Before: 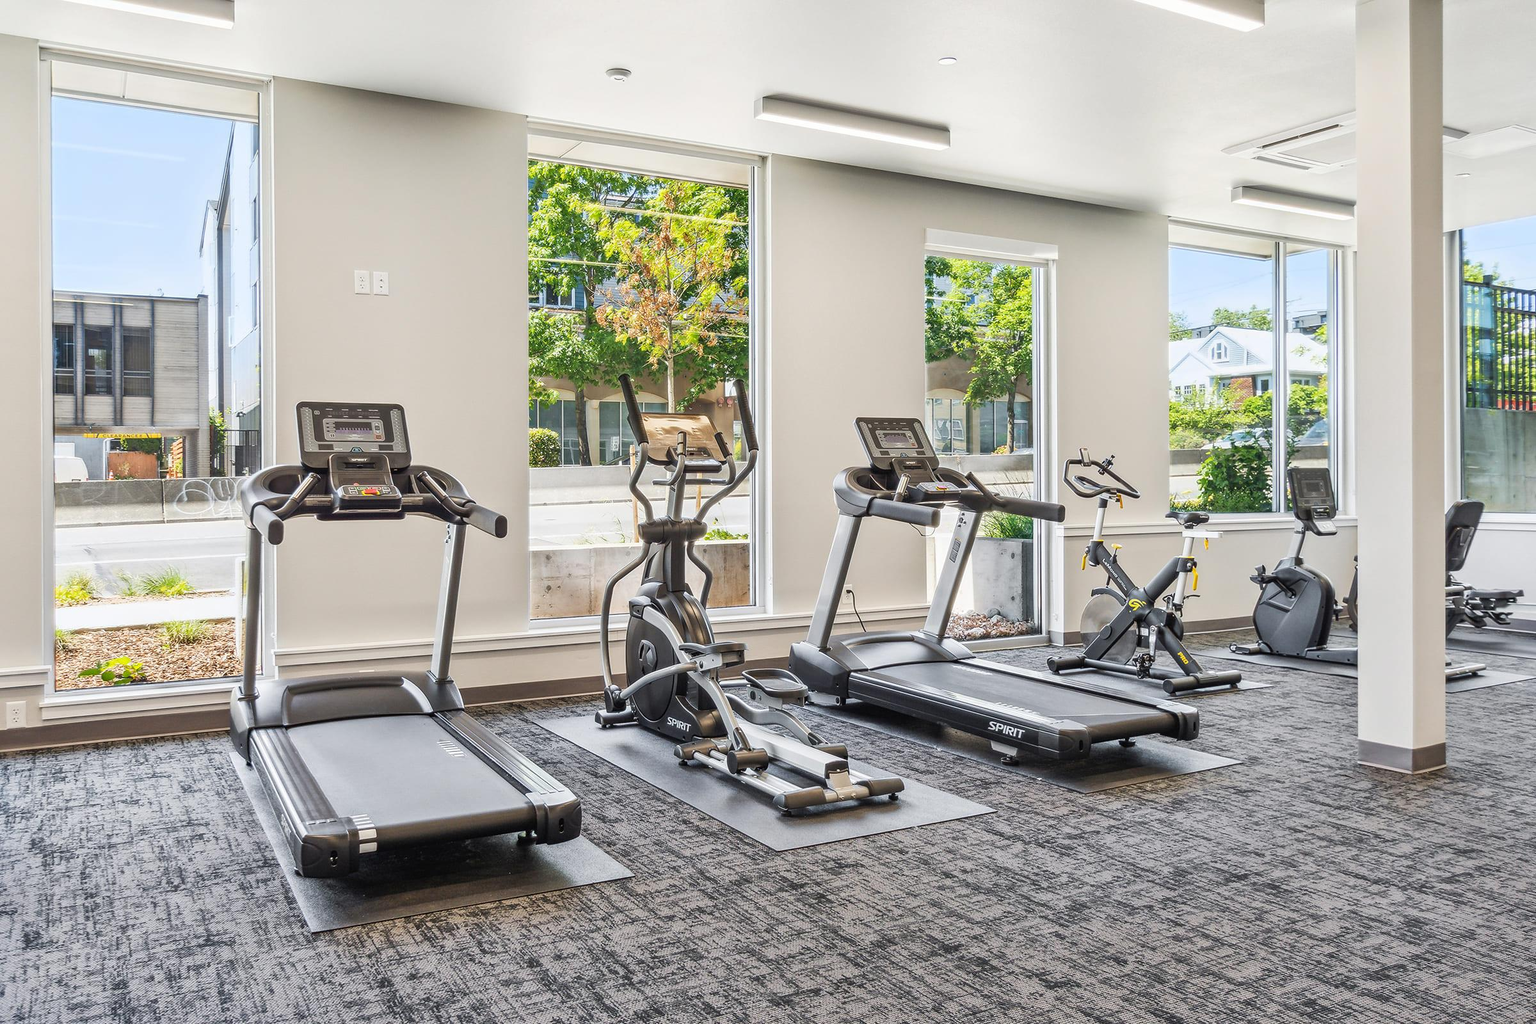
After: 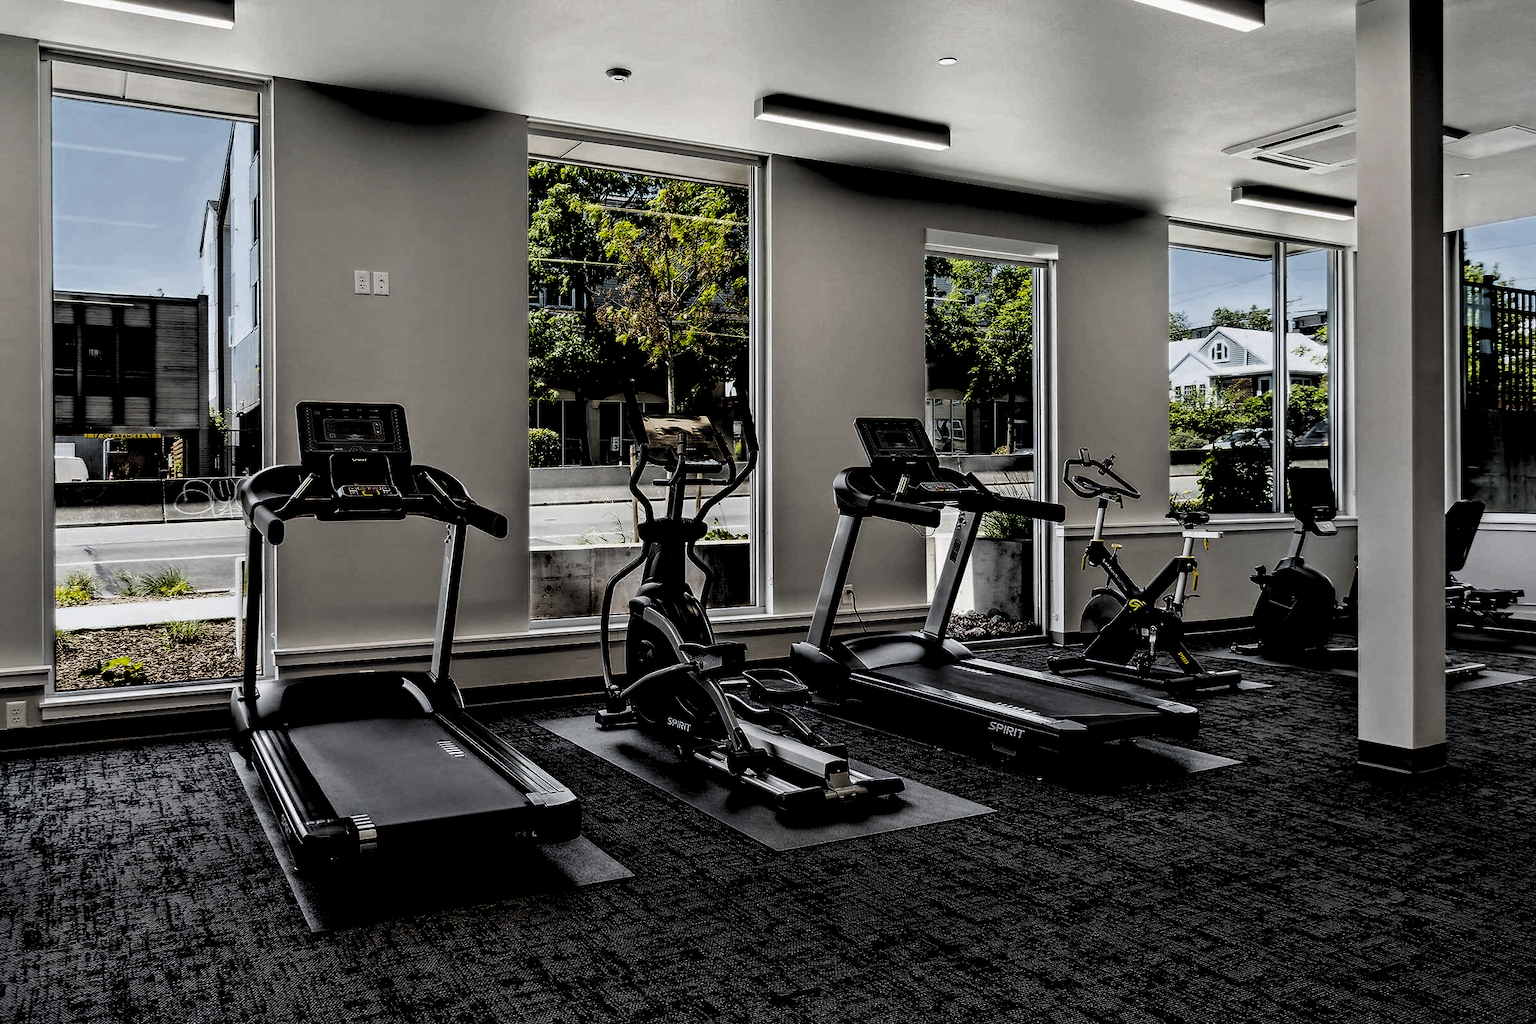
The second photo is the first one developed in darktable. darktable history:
levels: levels [0.514, 0.759, 1]
contrast brightness saturation: brightness -0.2, saturation 0.08
